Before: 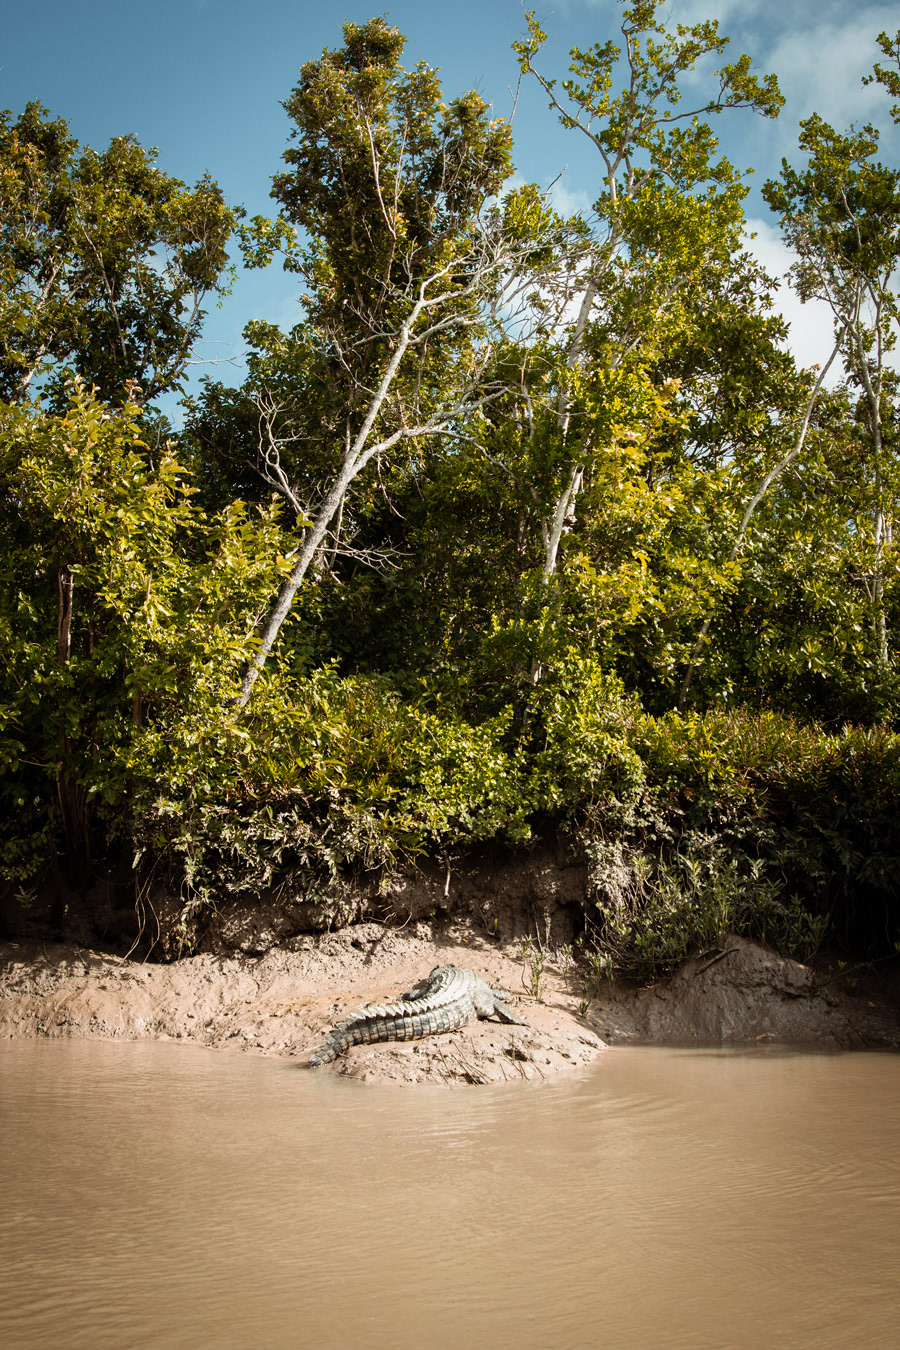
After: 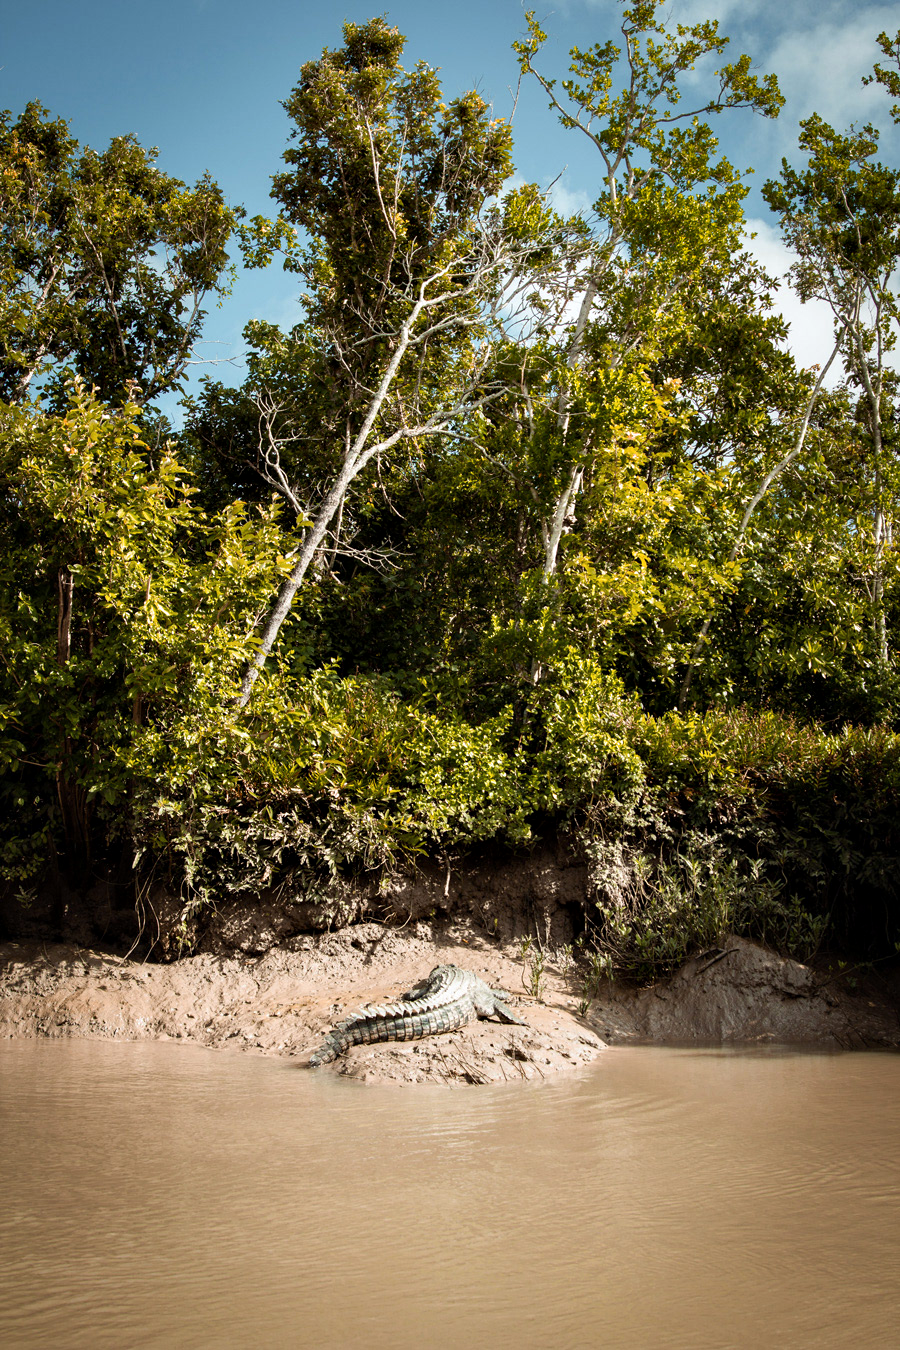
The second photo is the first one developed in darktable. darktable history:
contrast equalizer: y [[0.6 ×6], [0.55 ×6], [0 ×6], [0 ×6], [0 ×6]], mix 0.198
